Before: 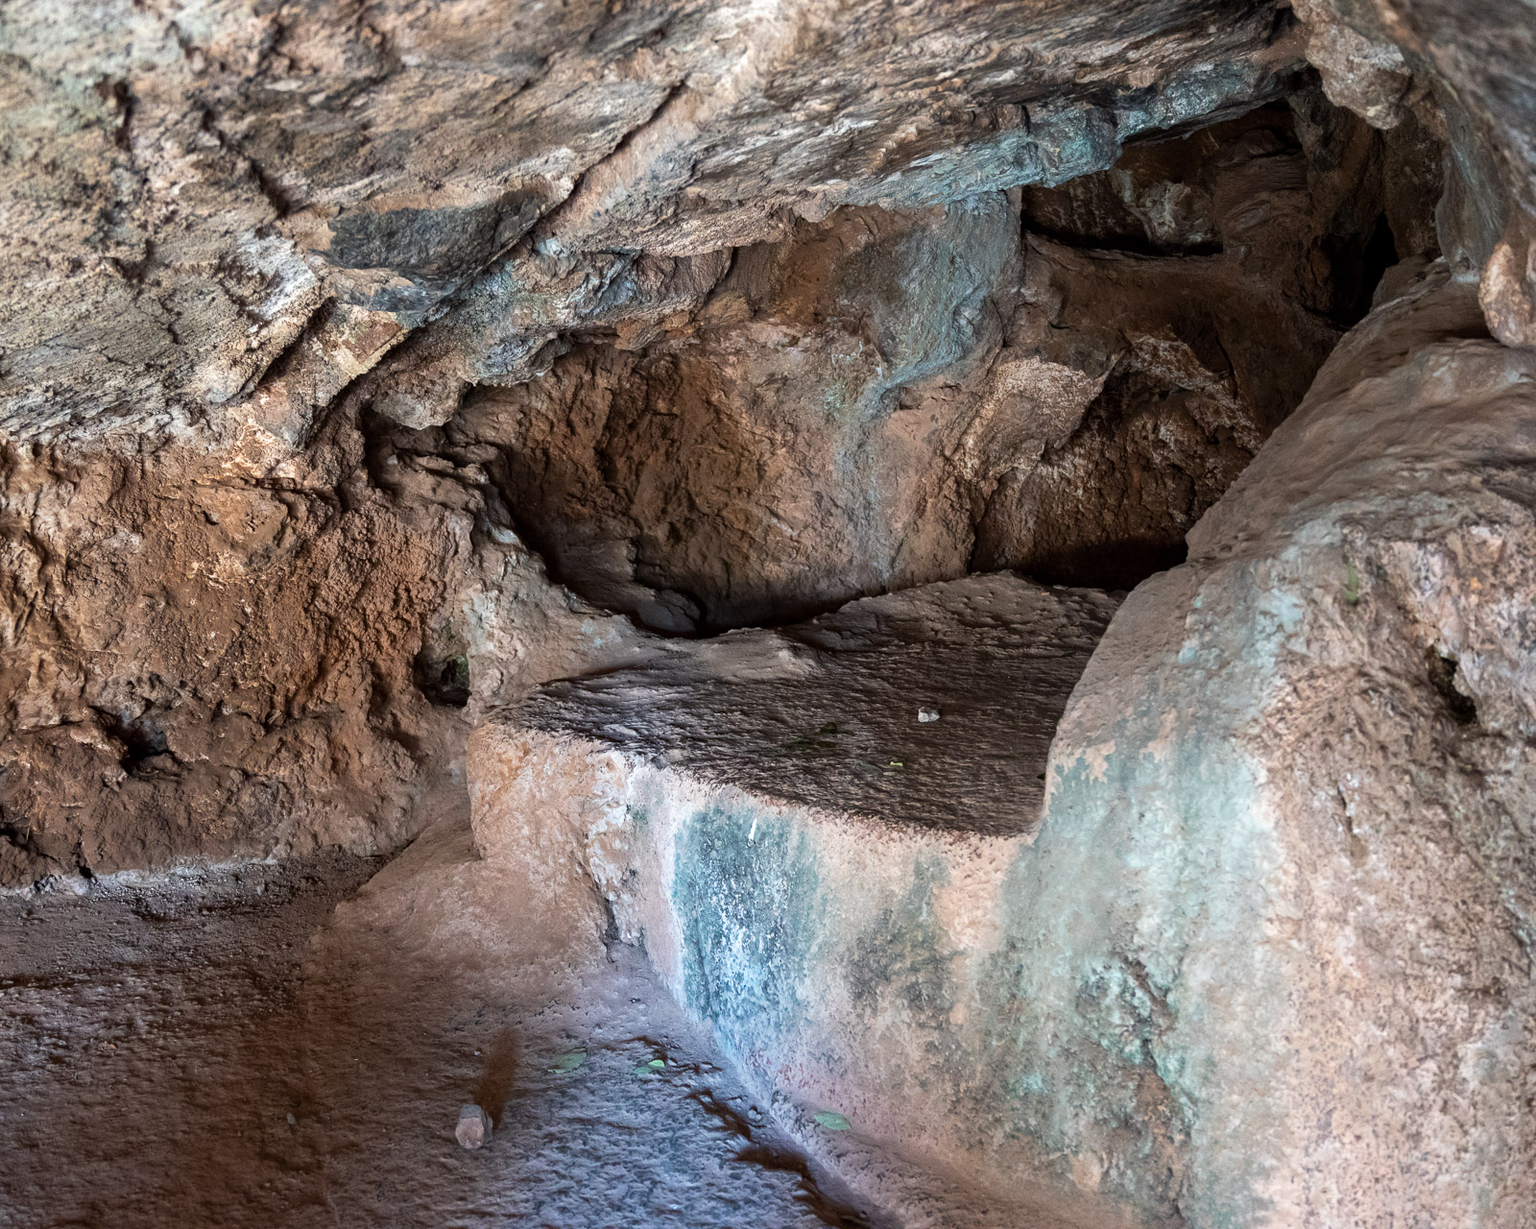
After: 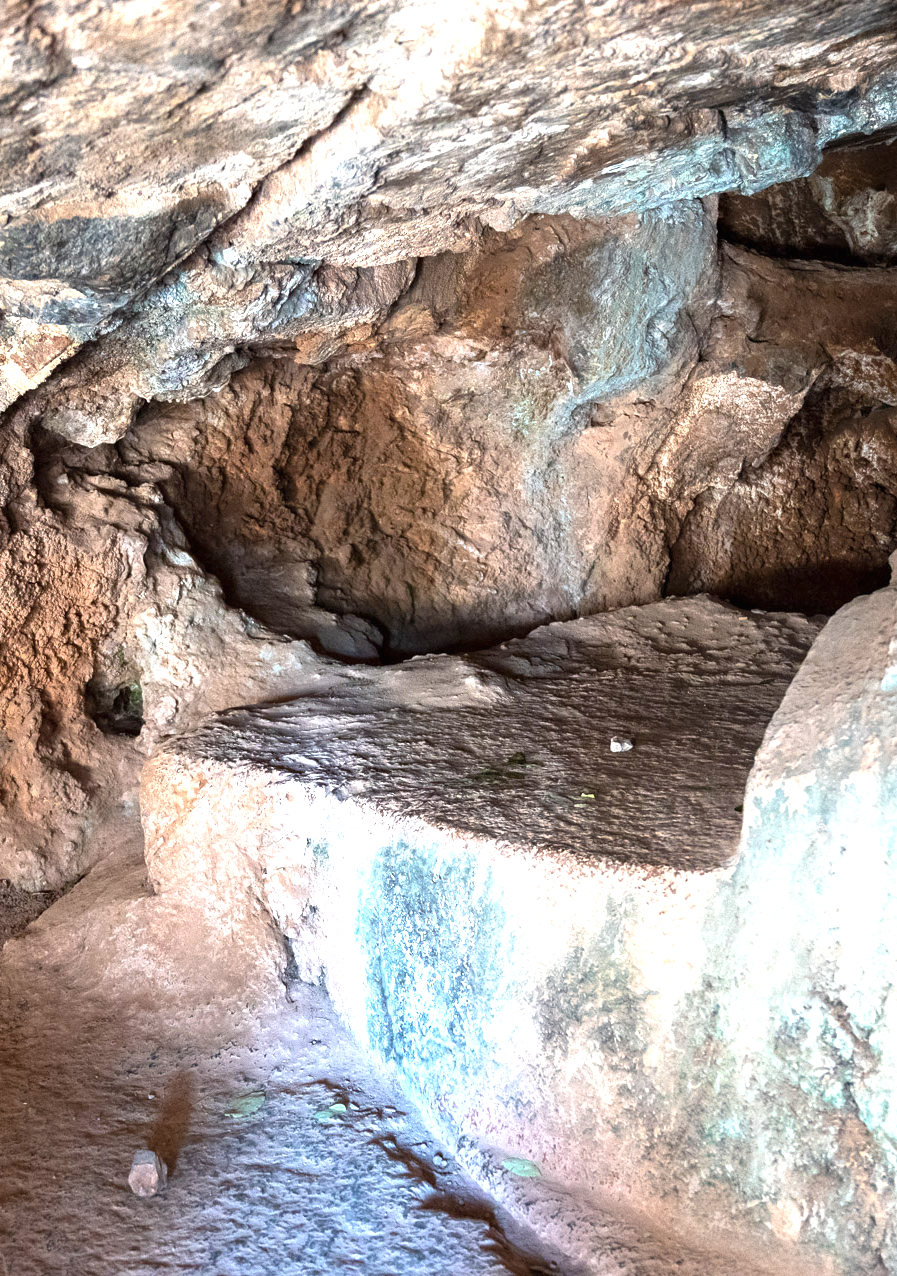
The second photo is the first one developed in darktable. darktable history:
crop: left 21.674%, right 22.086%
exposure: black level correction 0, exposure 1.2 EV, compensate exposure bias true, compensate highlight preservation false
